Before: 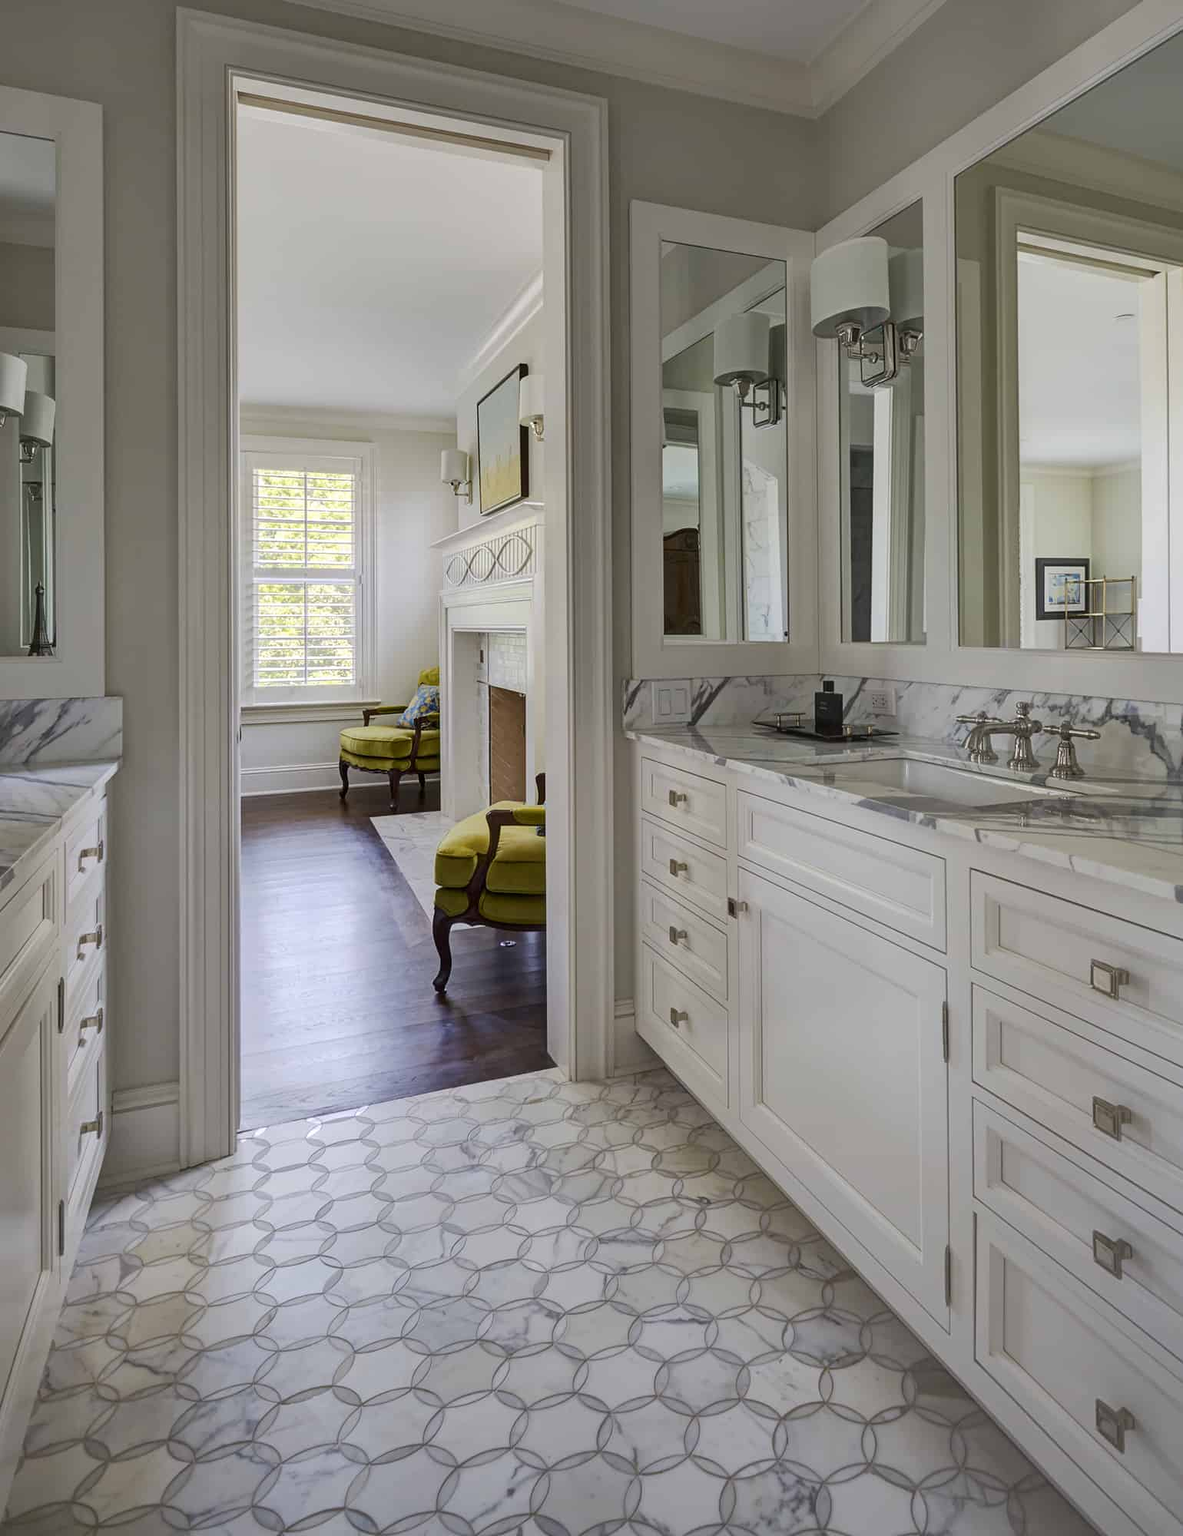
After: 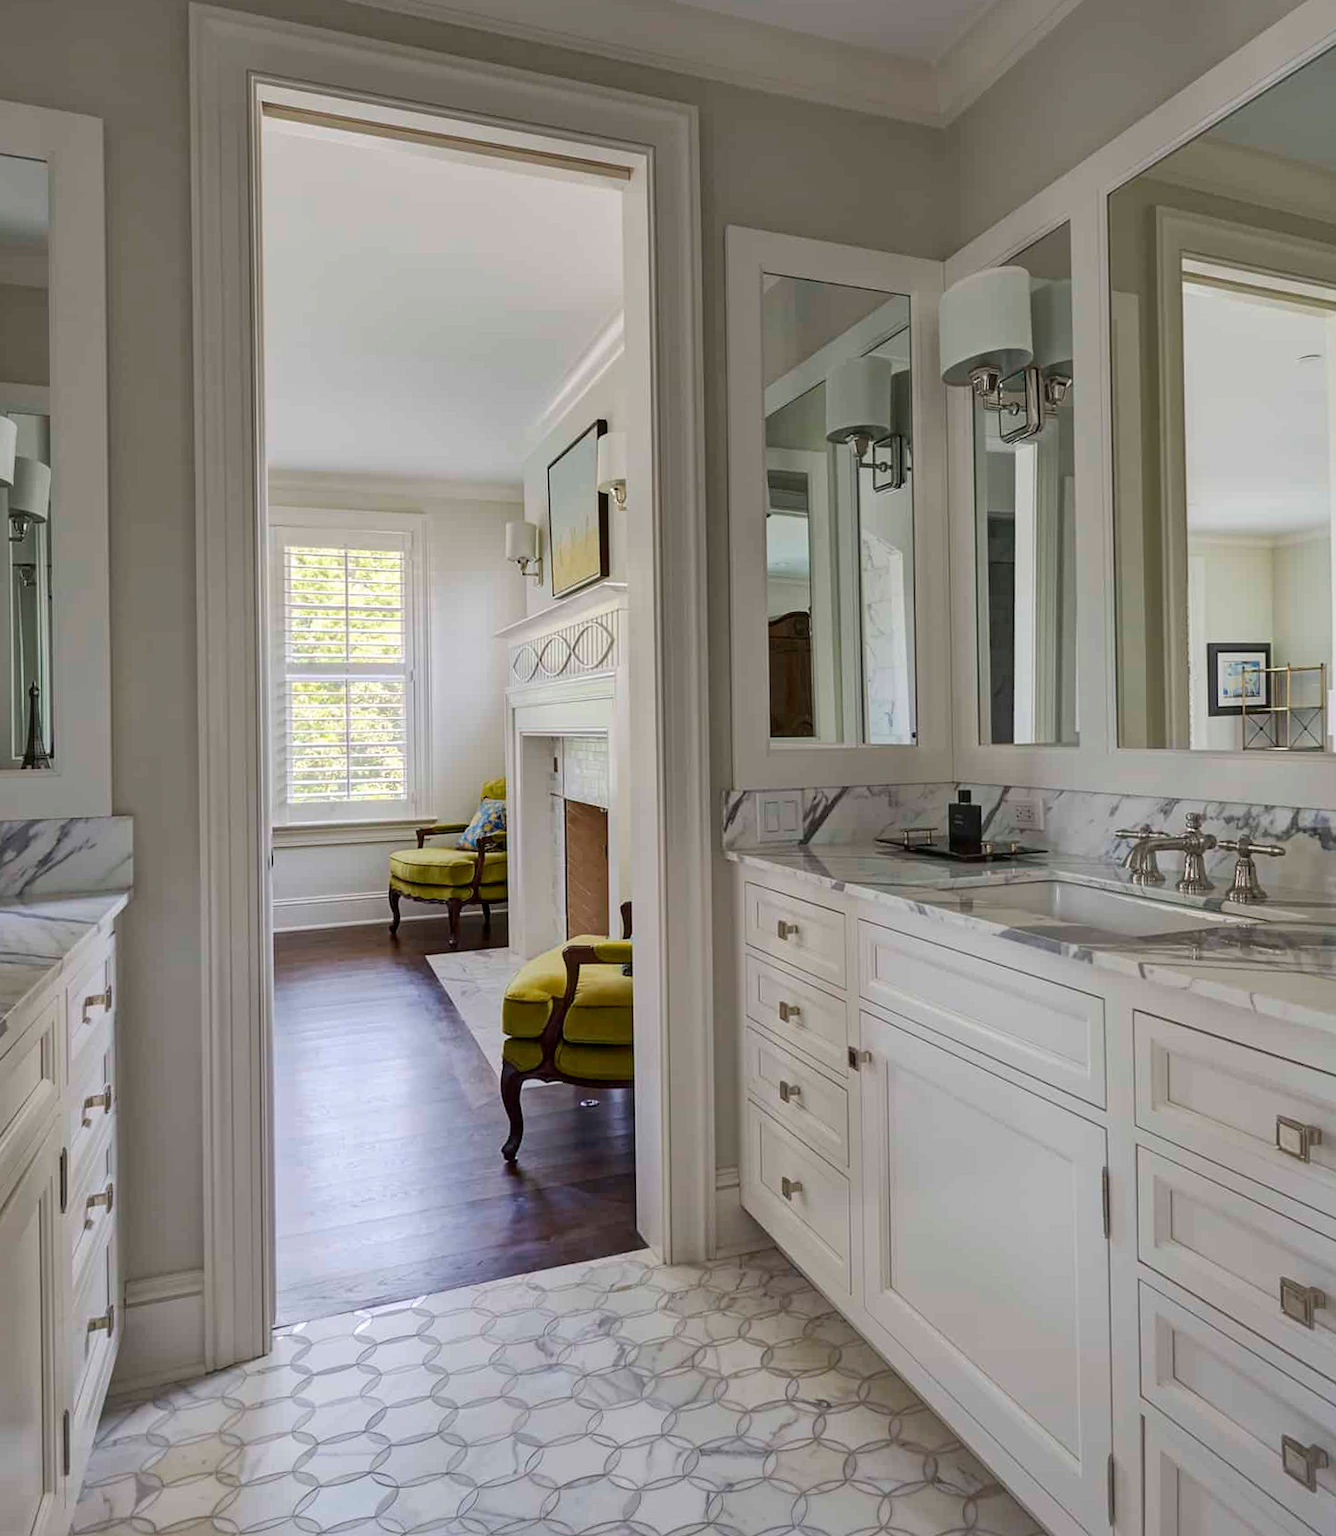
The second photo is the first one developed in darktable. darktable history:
crop and rotate: angle 0.509°, left 0.234%, right 2.743%, bottom 14.164%
